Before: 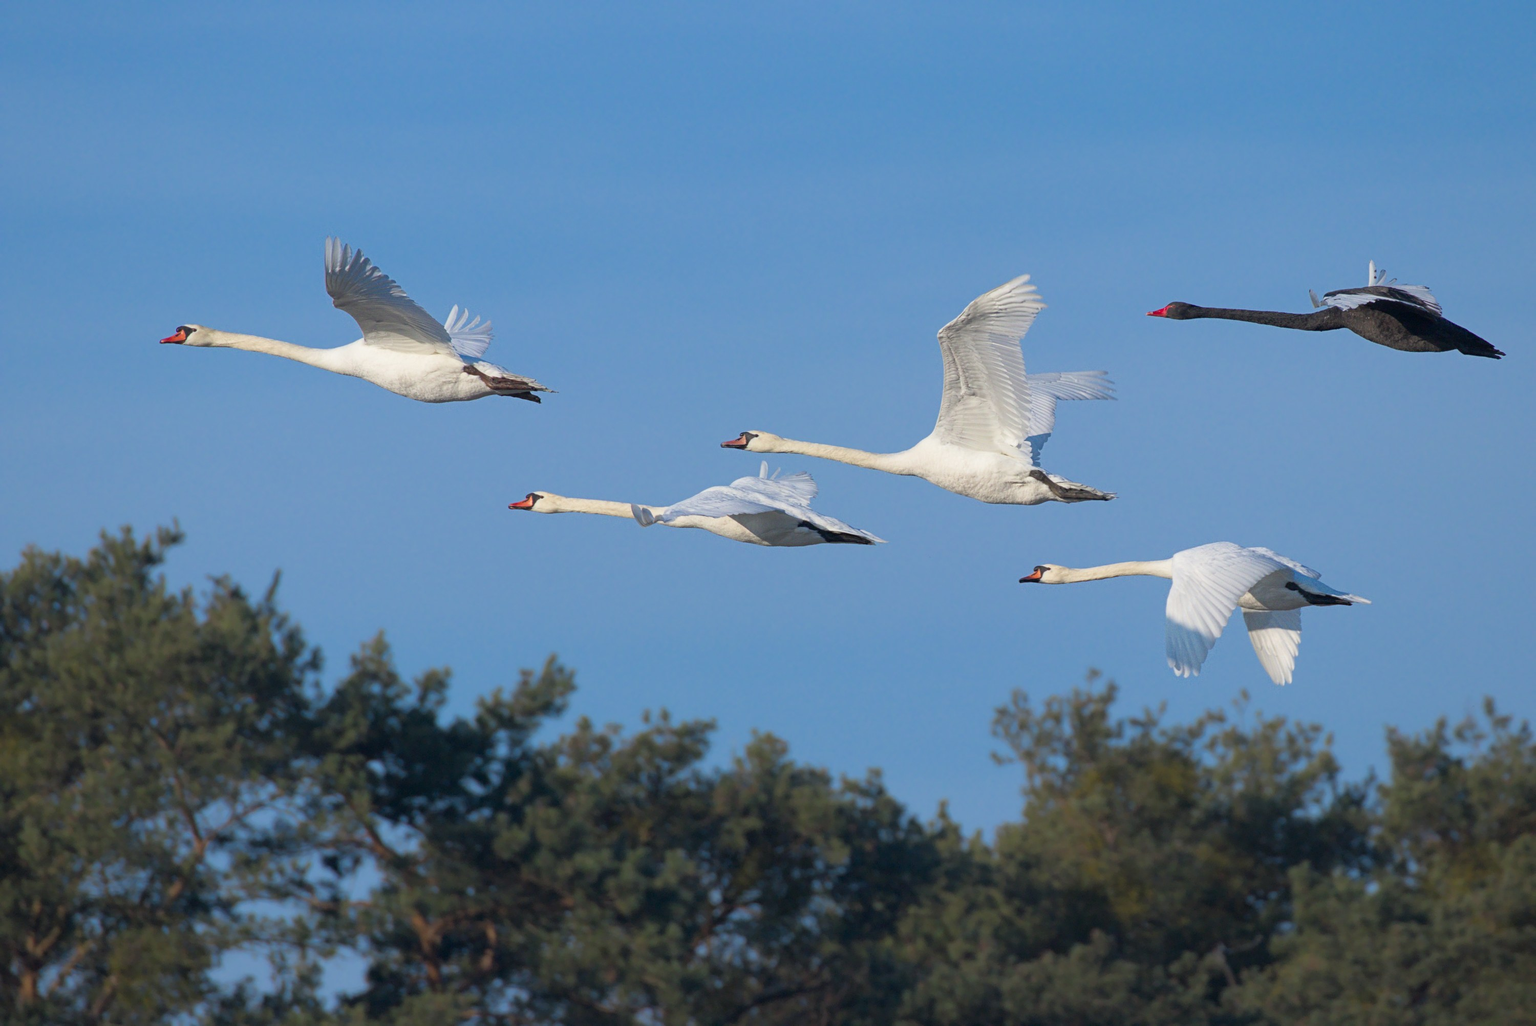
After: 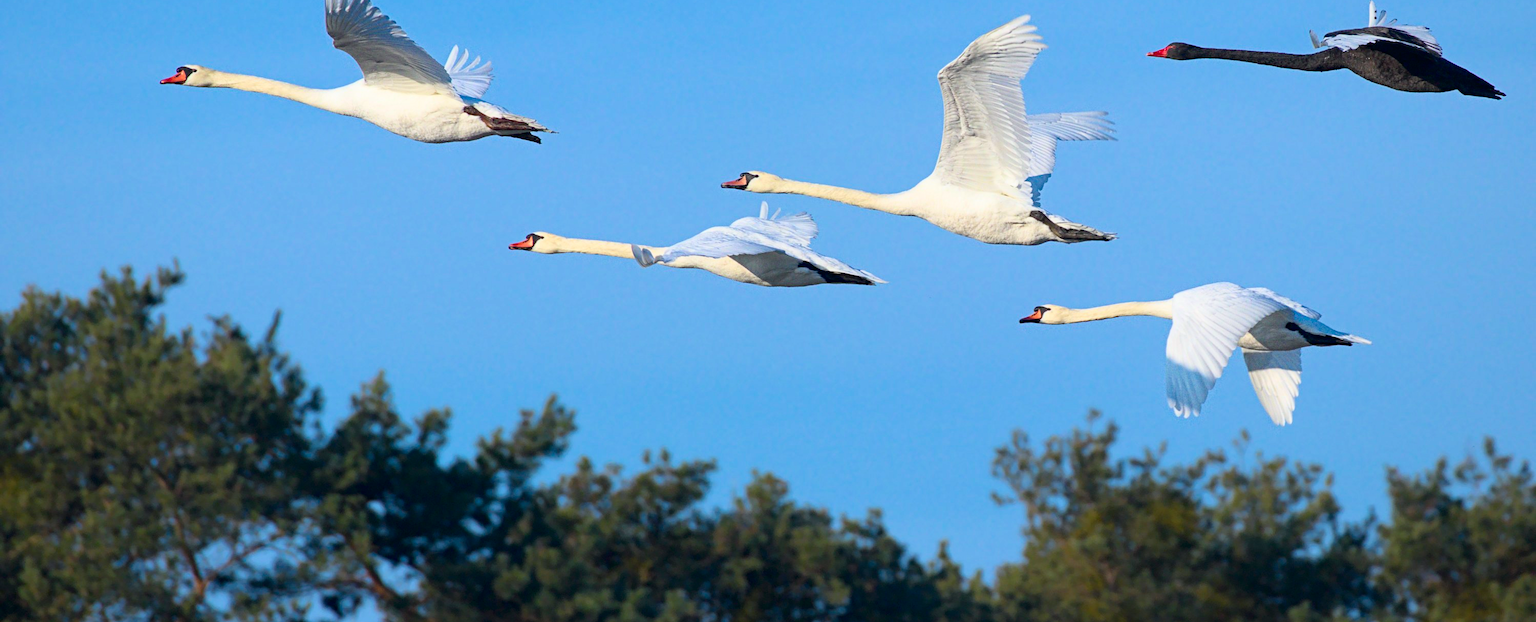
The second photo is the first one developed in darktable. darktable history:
crop and rotate: top 25.357%, bottom 13.942%
haze removal: compatibility mode true, adaptive false
tone curve: curves: ch0 [(0, 0) (0.051, 0.021) (0.11, 0.069) (0.249, 0.235) (0.452, 0.526) (0.596, 0.713) (0.703, 0.83) (0.851, 0.938) (1, 1)]; ch1 [(0, 0) (0.1, 0.038) (0.318, 0.221) (0.413, 0.325) (0.443, 0.412) (0.483, 0.474) (0.503, 0.501) (0.516, 0.517) (0.548, 0.568) (0.569, 0.599) (0.594, 0.634) (0.666, 0.701) (1, 1)]; ch2 [(0, 0) (0.453, 0.435) (0.479, 0.476) (0.504, 0.5) (0.529, 0.537) (0.556, 0.583) (0.584, 0.618) (0.824, 0.815) (1, 1)], color space Lab, independent channels, preserve colors none
